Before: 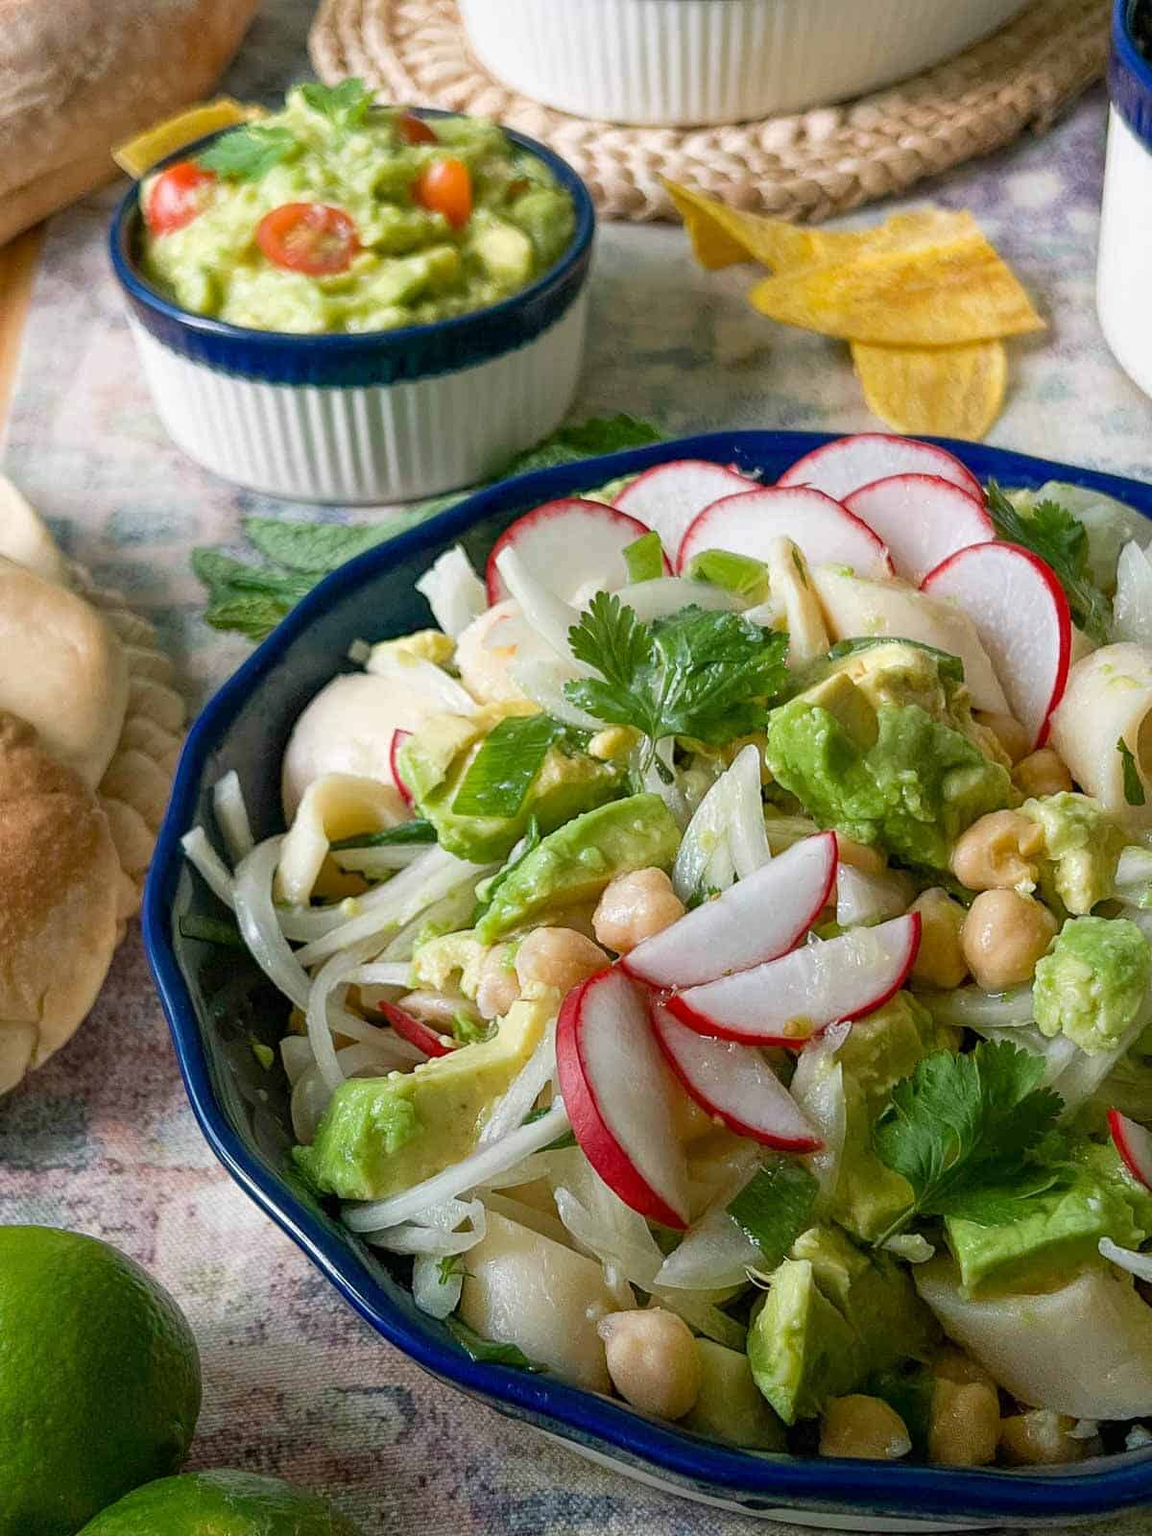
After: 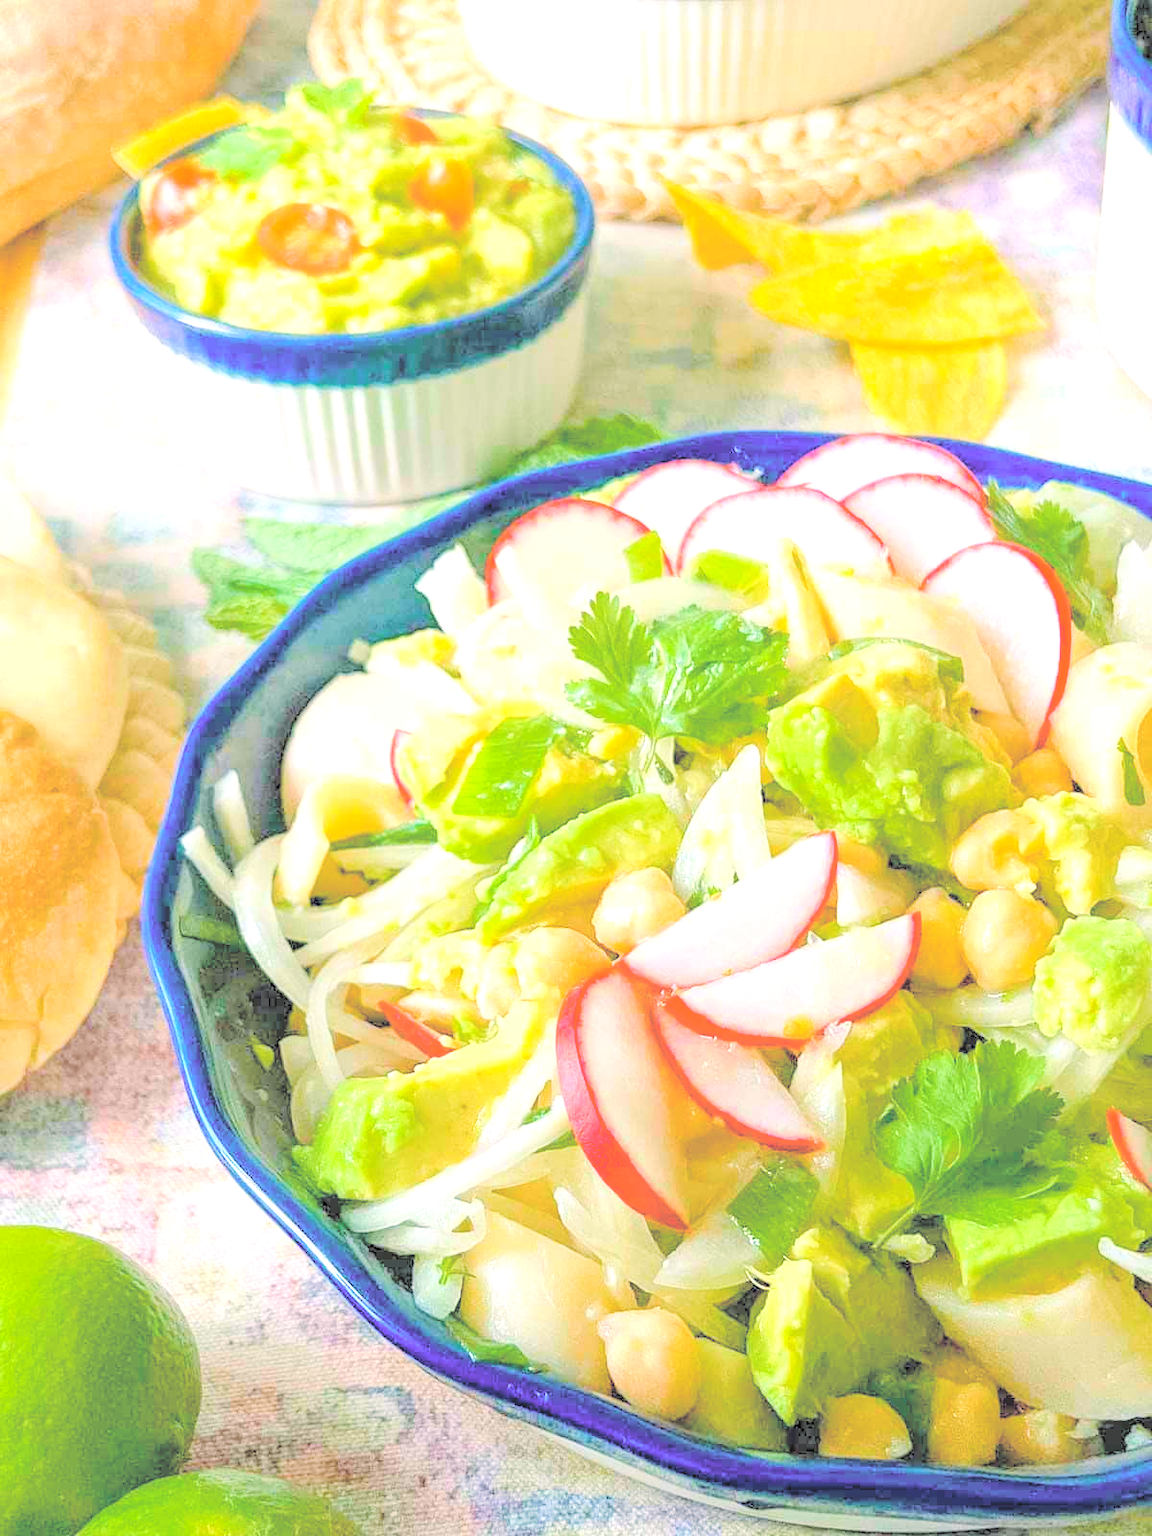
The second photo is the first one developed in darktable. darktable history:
contrast brightness saturation: brightness 0.997
color balance rgb: shadows lift › chroma 2.048%, shadows lift › hue 217.44°, highlights gain › luminance 7.628%, highlights gain › chroma 0.895%, highlights gain › hue 49.39°, perceptual saturation grading › global saturation 35.139%, perceptual saturation grading › highlights -29.854%, perceptual saturation grading › shadows 35.611%, perceptual brilliance grading › global brilliance 9.783%, perceptual brilliance grading › shadows 15.282%
exposure: exposure 0.639 EV, compensate exposure bias true, compensate highlight preservation false
